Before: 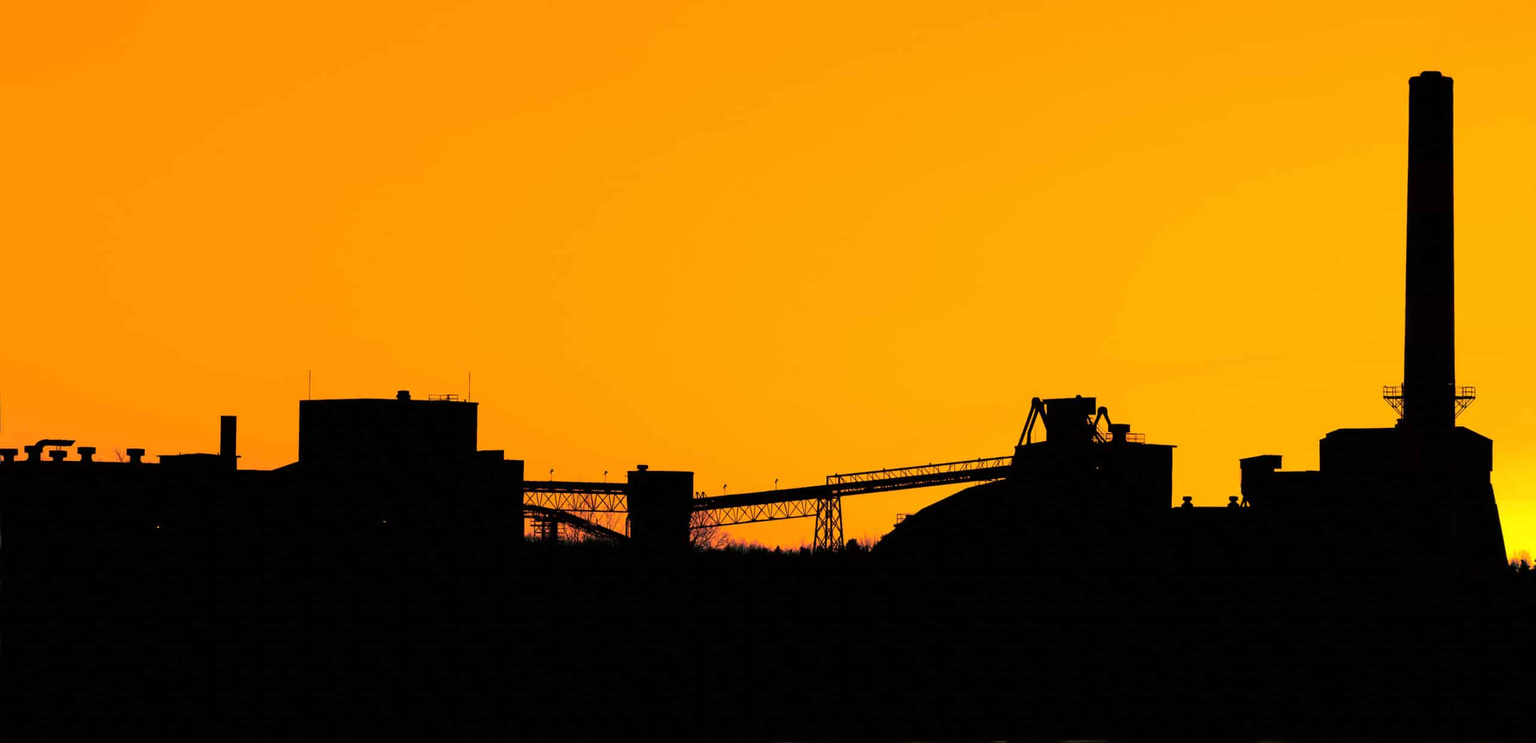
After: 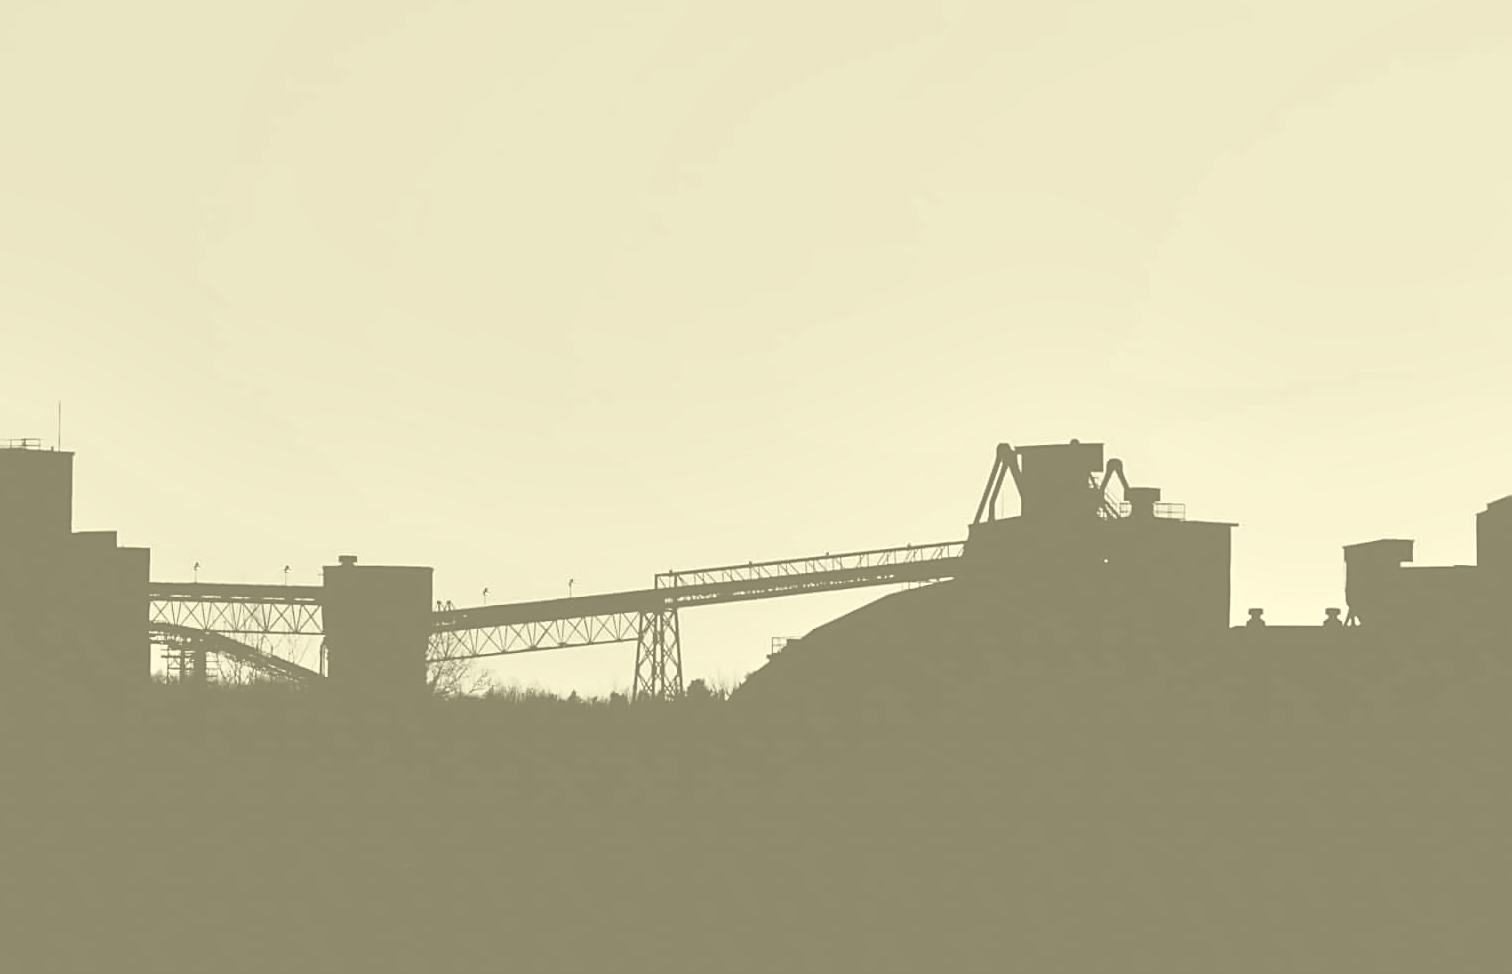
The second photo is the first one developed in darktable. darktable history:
shadows and highlights: soften with gaussian
crop and rotate: left 28.256%, top 17.734%, right 12.656%, bottom 3.573%
colorize: hue 43.2°, saturation 40%, version 1
sharpen: on, module defaults
